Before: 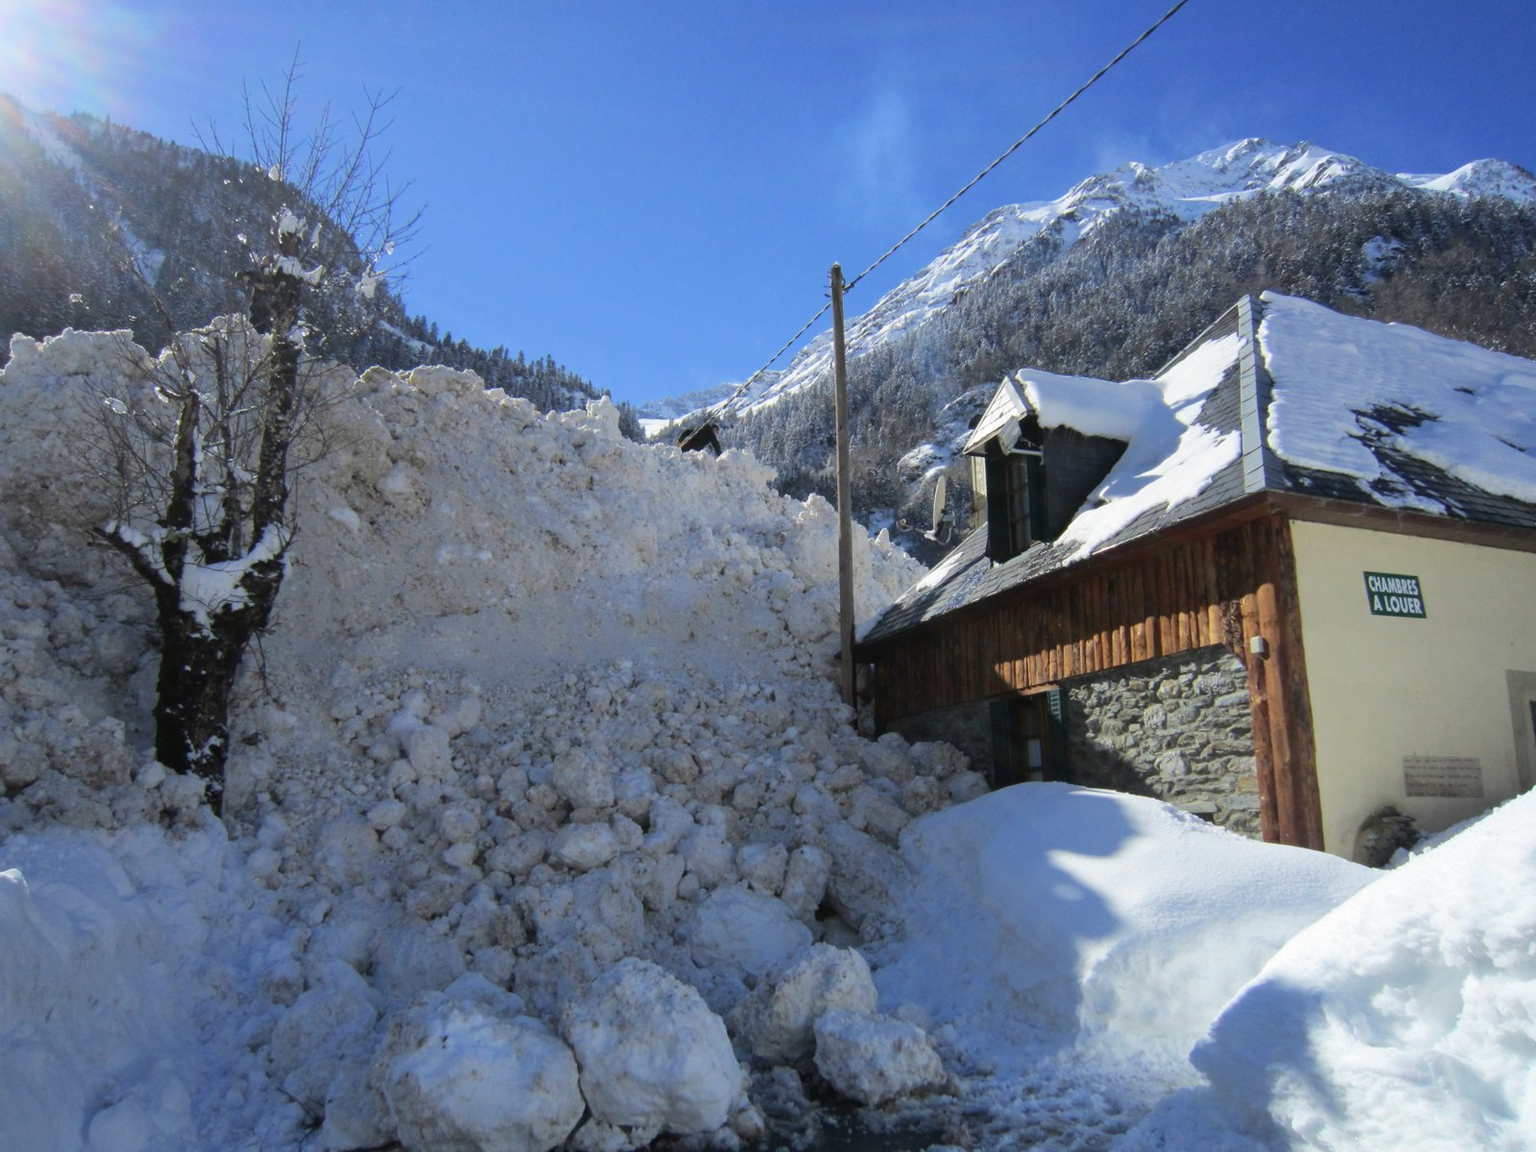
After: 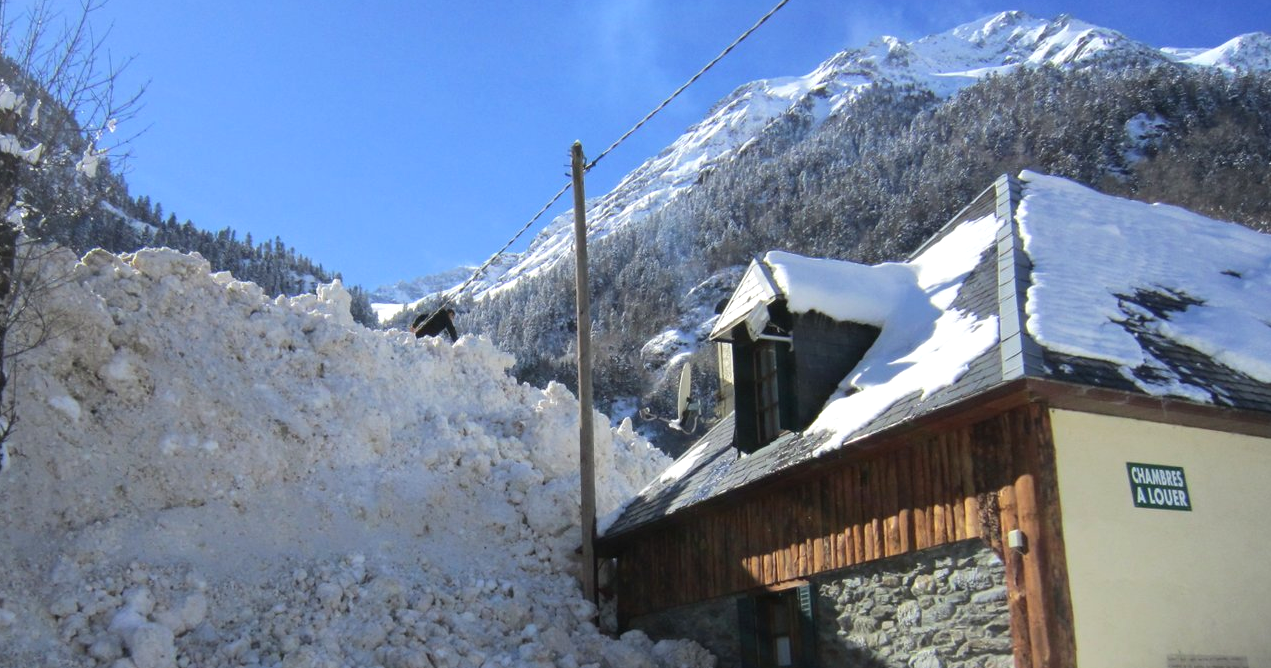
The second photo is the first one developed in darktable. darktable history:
exposure: exposure 0.3 EV, compensate highlight preservation false
crop: left 18.38%, top 11.092%, right 2.134%, bottom 33.217%
